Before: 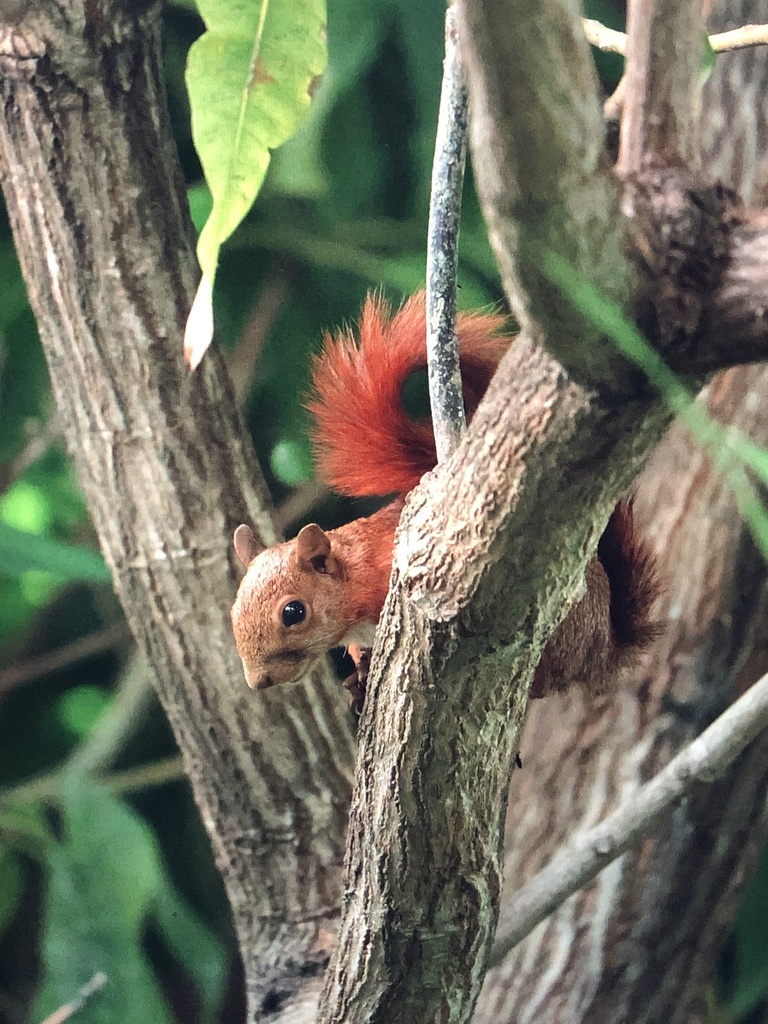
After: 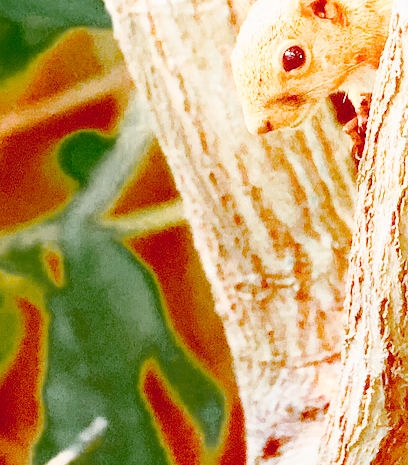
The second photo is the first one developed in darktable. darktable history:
color balance rgb: global offset › chroma 0.407%, global offset › hue 33.14°, perceptual saturation grading › global saturation 0.269%, perceptual saturation grading › highlights -25.285%, perceptual saturation grading › shadows 29.721%, contrast -29.531%
contrast brightness saturation: contrast 0.196, brightness 0.152, saturation 0.136
color zones: curves: ch0 [(0.25, 0.5) (0.347, 0.092) (0.75, 0.5)]; ch1 [(0.25, 0.5) (0.33, 0.51) (0.75, 0.5)], mix 30.14%
crop and rotate: top 54.293%, right 46.796%, bottom 0.2%
tone curve: curves: ch0 [(0, 0) (0.003, 0.015) (0.011, 0.019) (0.025, 0.027) (0.044, 0.041) (0.069, 0.055) (0.1, 0.079) (0.136, 0.099) (0.177, 0.149) (0.224, 0.216) (0.277, 0.292) (0.335, 0.383) (0.399, 0.474) (0.468, 0.556) (0.543, 0.632) (0.623, 0.711) (0.709, 0.789) (0.801, 0.871) (0.898, 0.944) (1, 1)], preserve colors none
base curve: curves: ch0 [(0, 0) (0.008, 0.007) (0.022, 0.029) (0.048, 0.089) (0.092, 0.197) (0.191, 0.399) (0.275, 0.534) (0.357, 0.65) (0.477, 0.78) (0.542, 0.833) (0.799, 0.973) (1, 1)], preserve colors none
exposure: black level correction 0, compensate exposure bias true, compensate highlight preservation false
